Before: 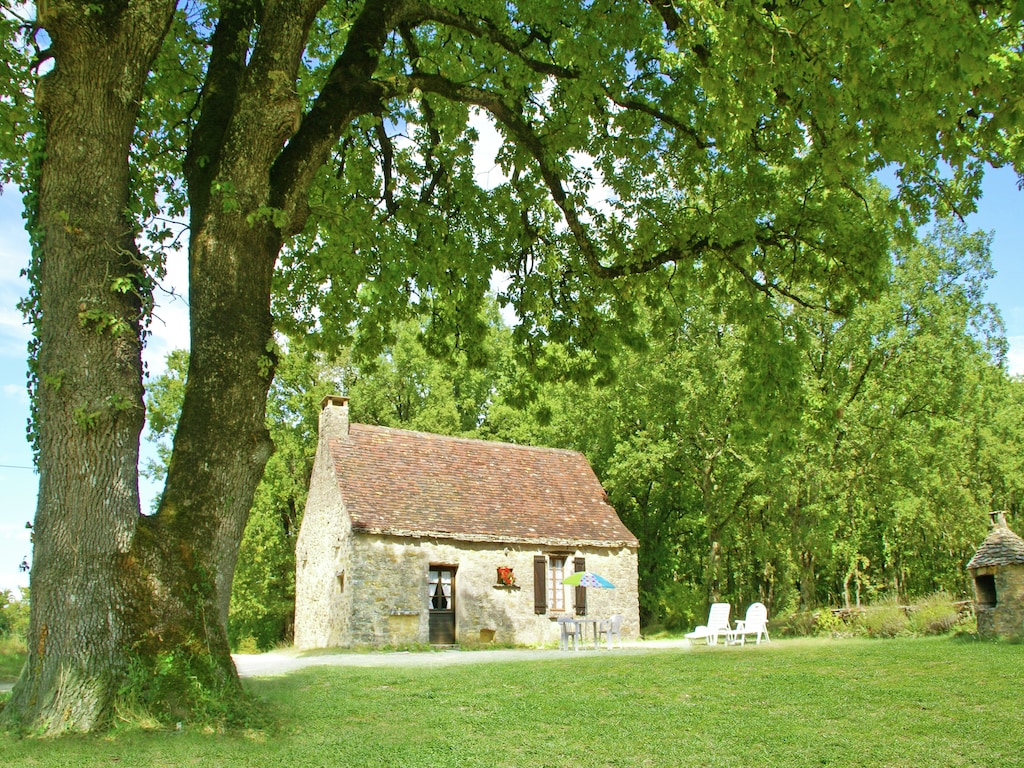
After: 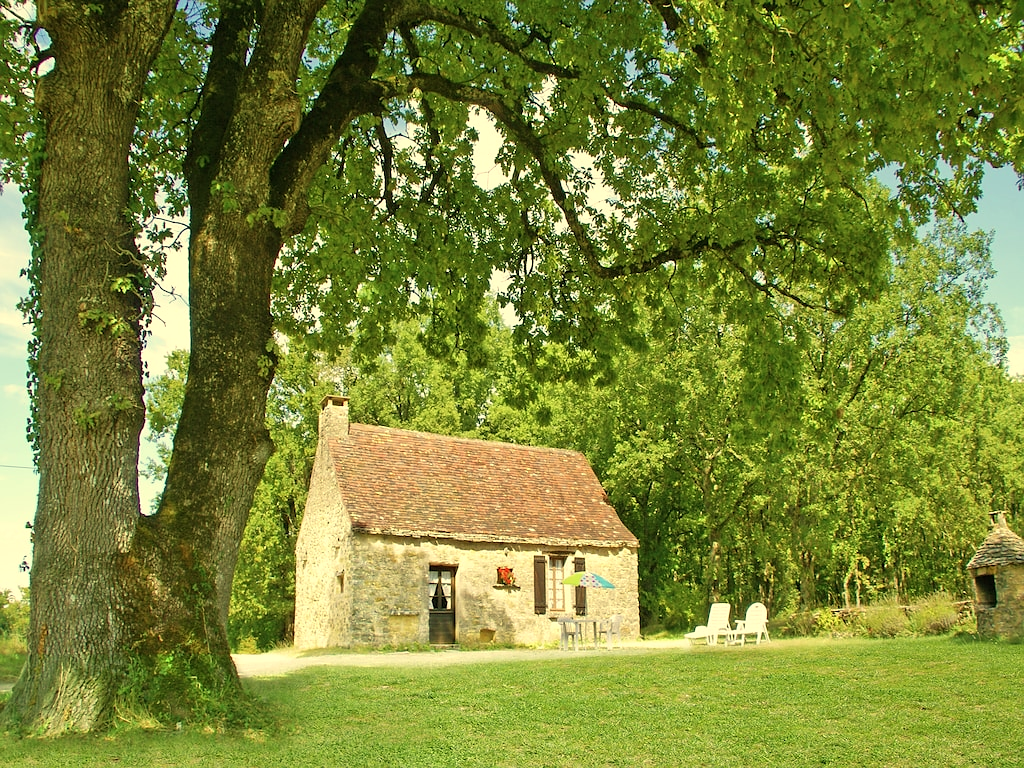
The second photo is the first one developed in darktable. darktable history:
white balance: red 1.08, blue 0.791
sharpen: radius 1
